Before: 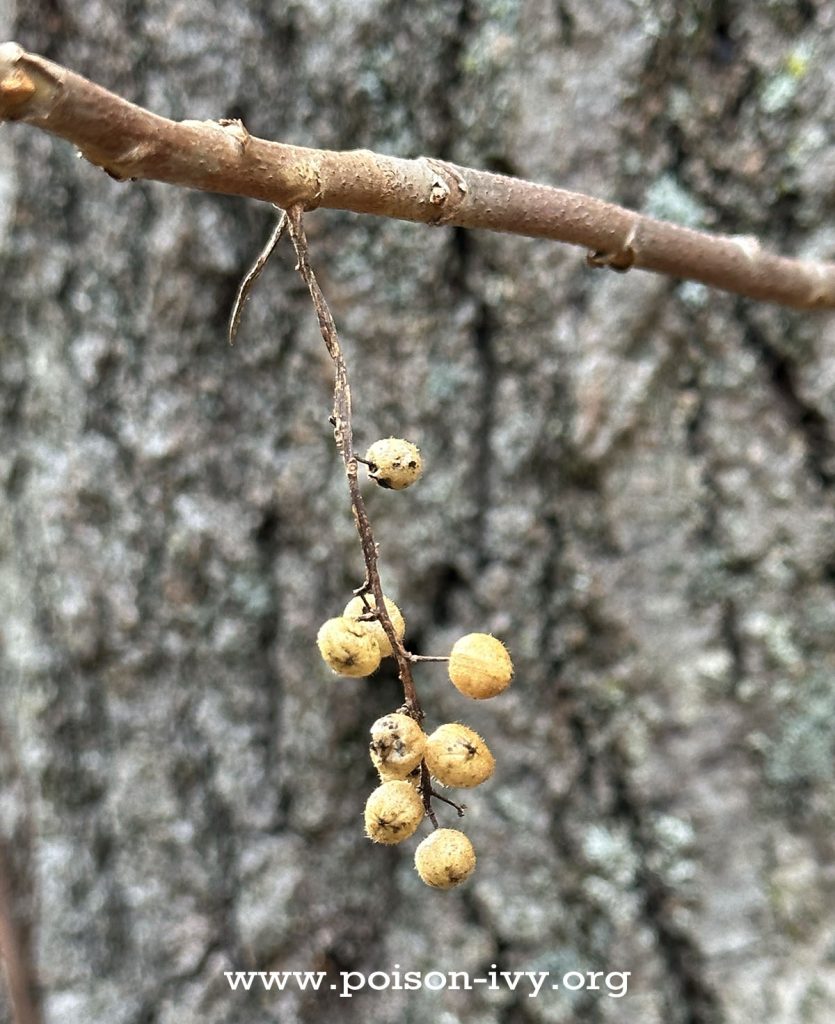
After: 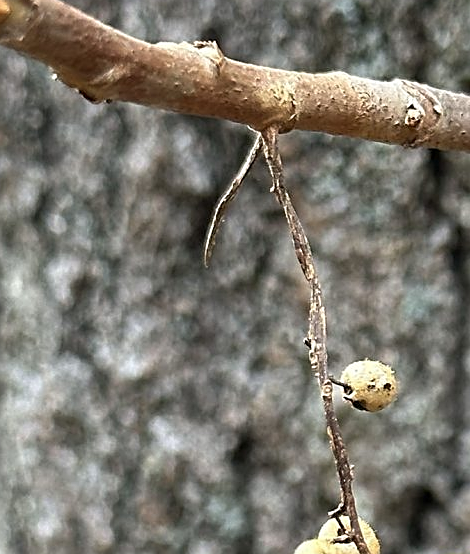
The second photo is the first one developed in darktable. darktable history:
crop and rotate: left 3.038%, top 7.692%, right 40.614%, bottom 38.118%
sharpen: on, module defaults
